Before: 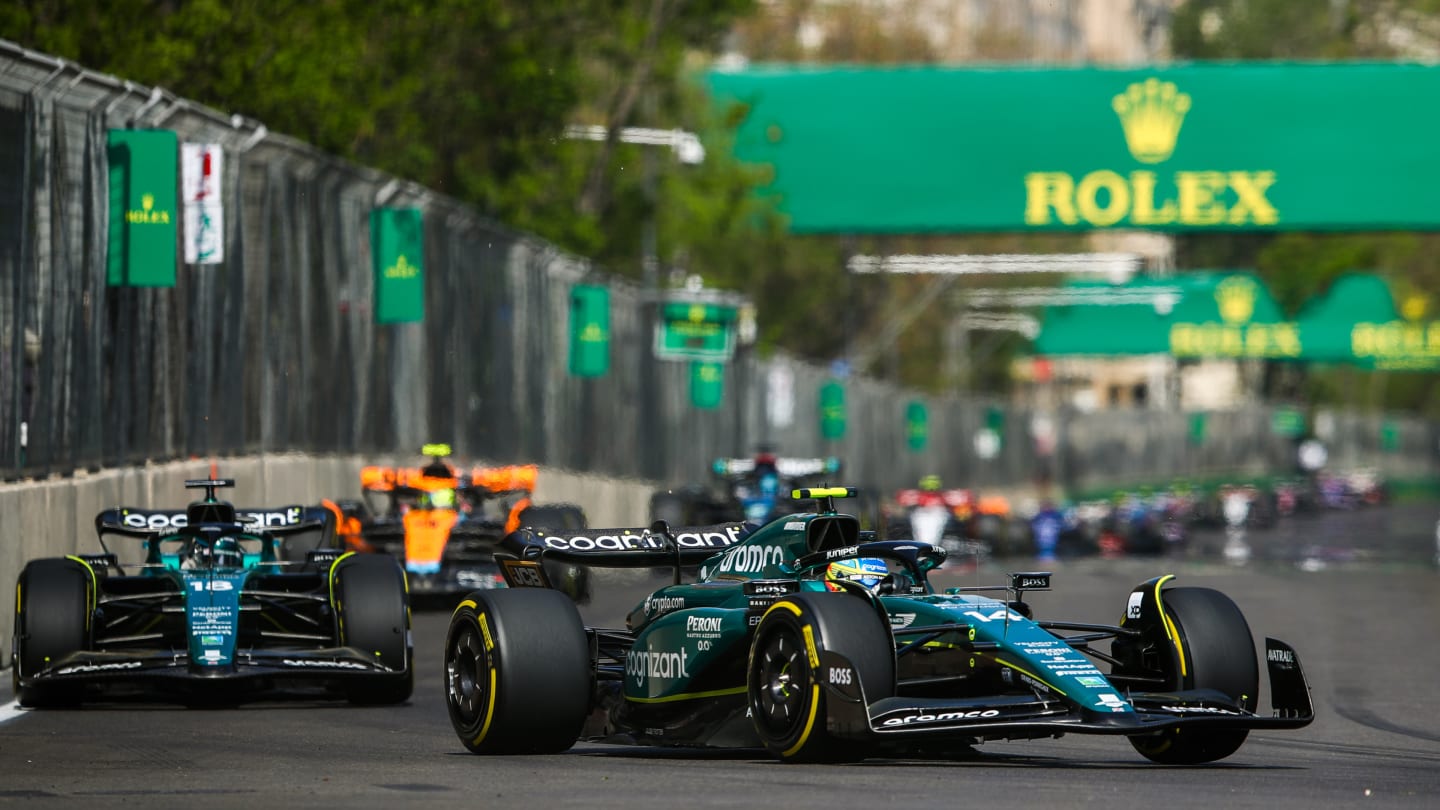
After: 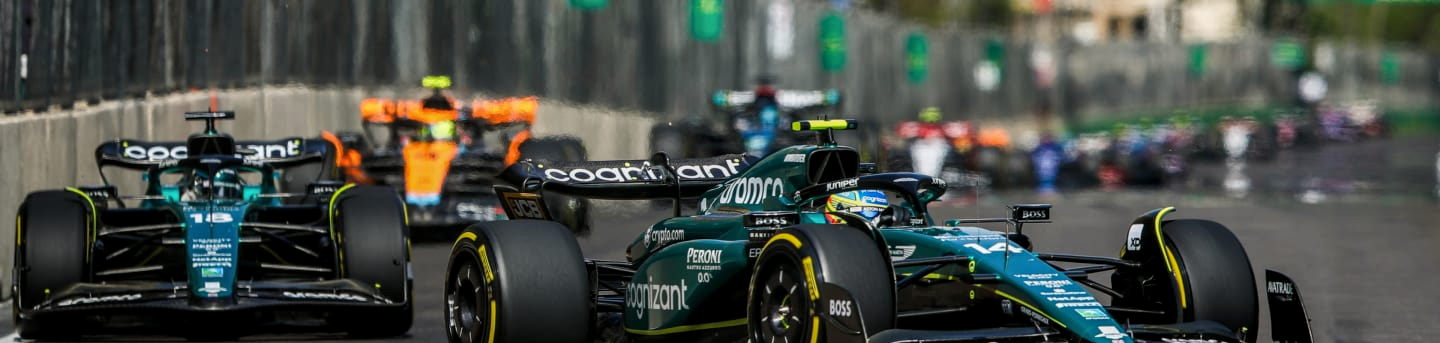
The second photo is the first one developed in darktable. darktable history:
local contrast: on, module defaults
crop: top 45.471%, bottom 12.157%
exposure: exposure -0.152 EV, compensate highlight preservation false
